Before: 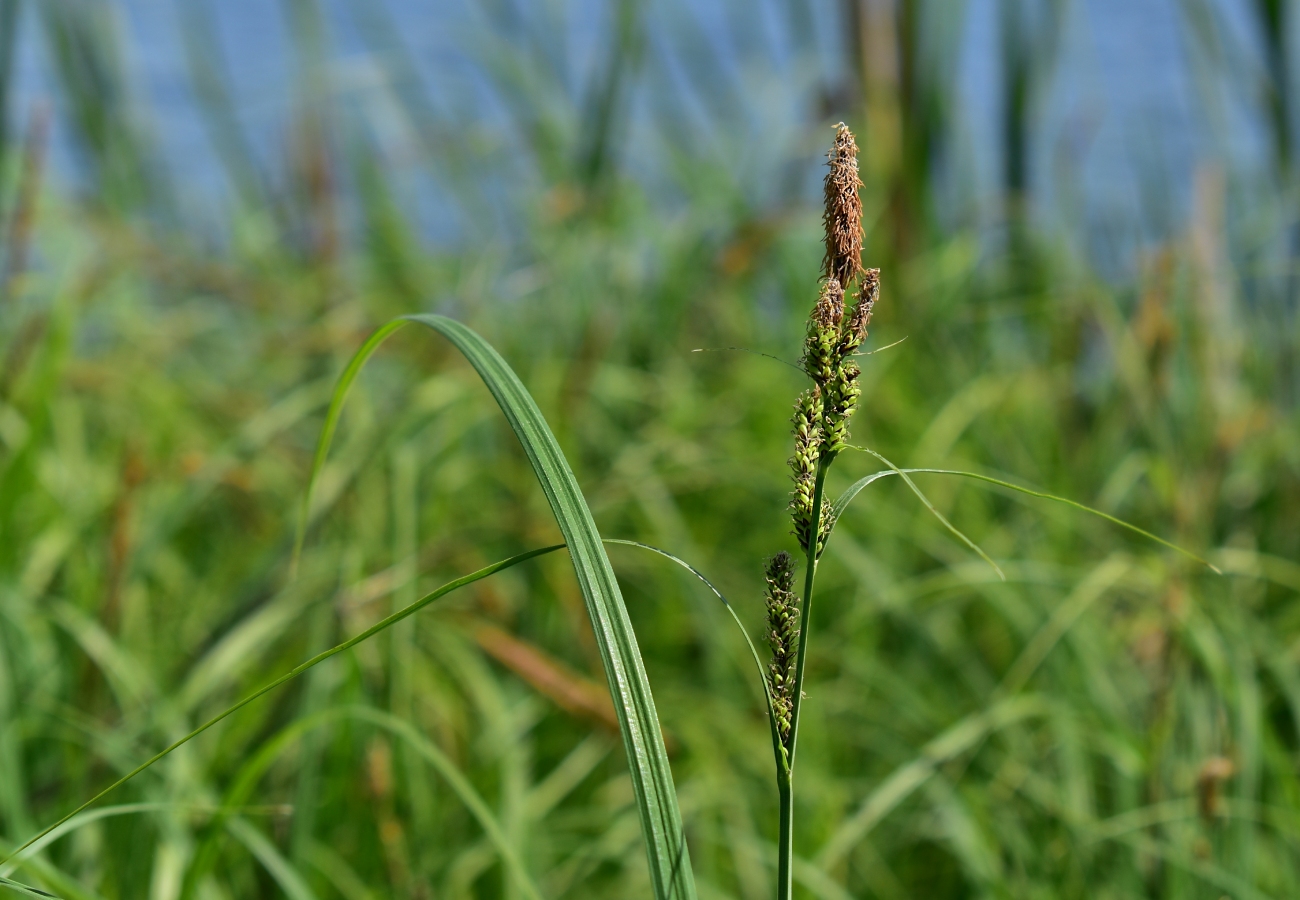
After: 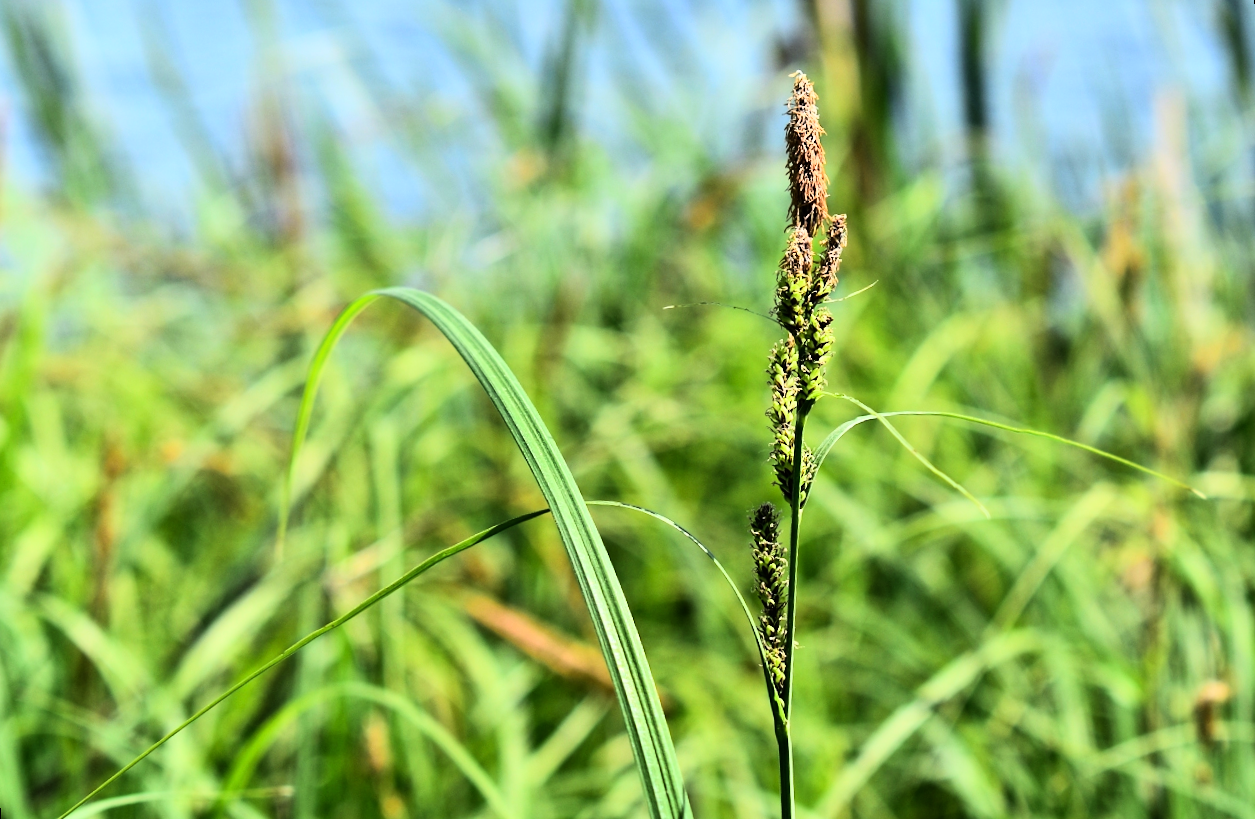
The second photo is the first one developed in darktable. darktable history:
rgb curve: curves: ch0 [(0, 0) (0.21, 0.15) (0.24, 0.21) (0.5, 0.75) (0.75, 0.96) (0.89, 0.99) (1, 1)]; ch1 [(0, 0.02) (0.21, 0.13) (0.25, 0.2) (0.5, 0.67) (0.75, 0.9) (0.89, 0.97) (1, 1)]; ch2 [(0, 0.02) (0.21, 0.13) (0.25, 0.2) (0.5, 0.67) (0.75, 0.9) (0.89, 0.97) (1, 1)], compensate middle gray true
white balance: red 1, blue 1
rotate and perspective: rotation -3.52°, crop left 0.036, crop right 0.964, crop top 0.081, crop bottom 0.919
